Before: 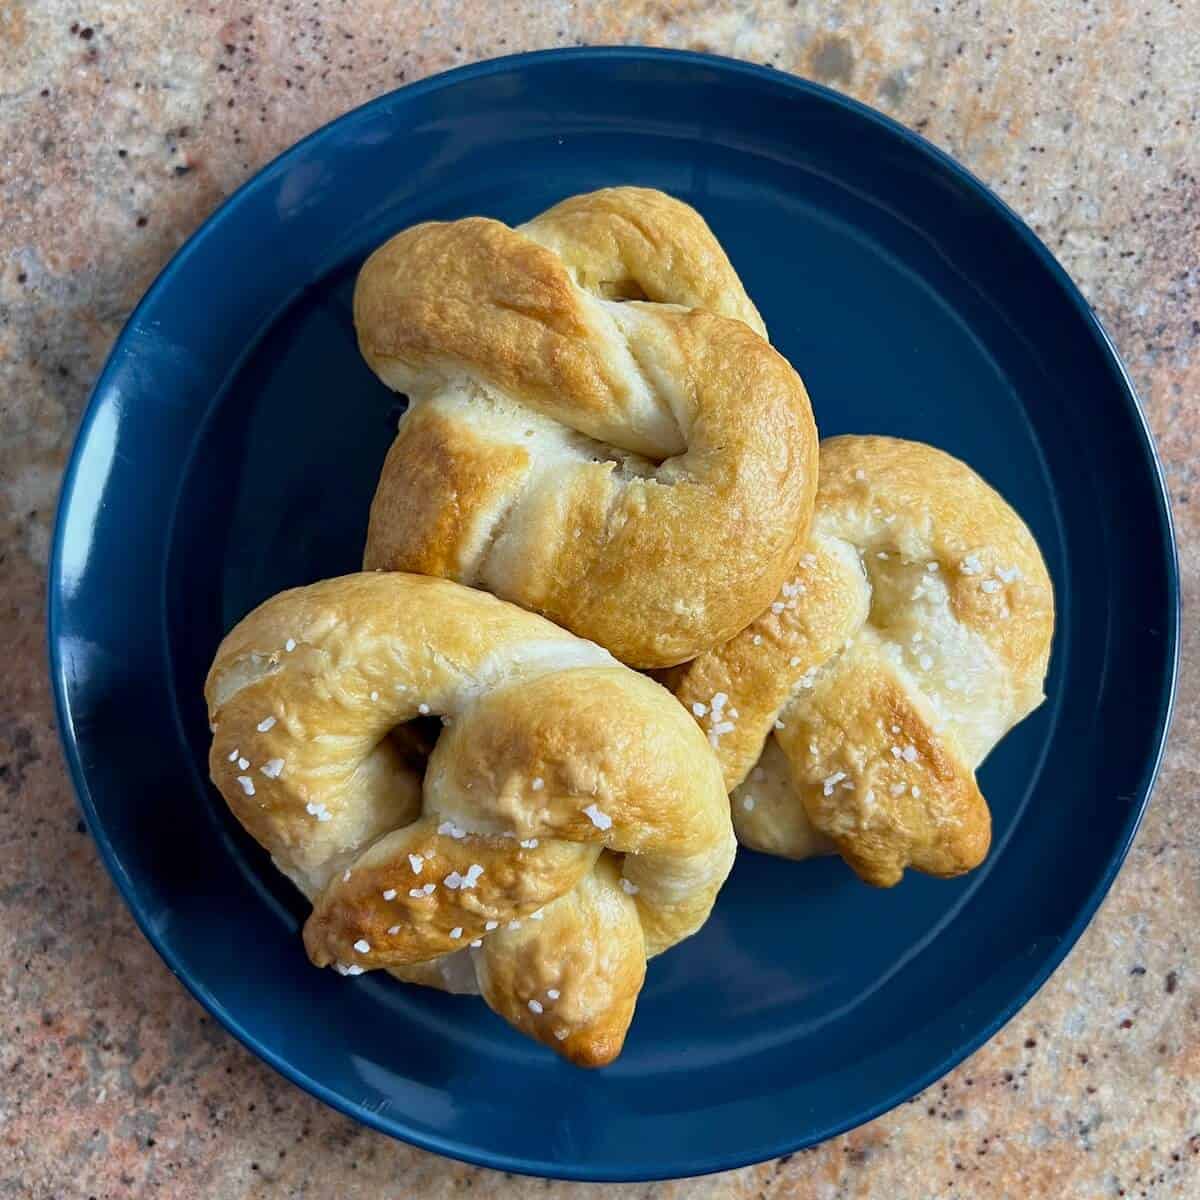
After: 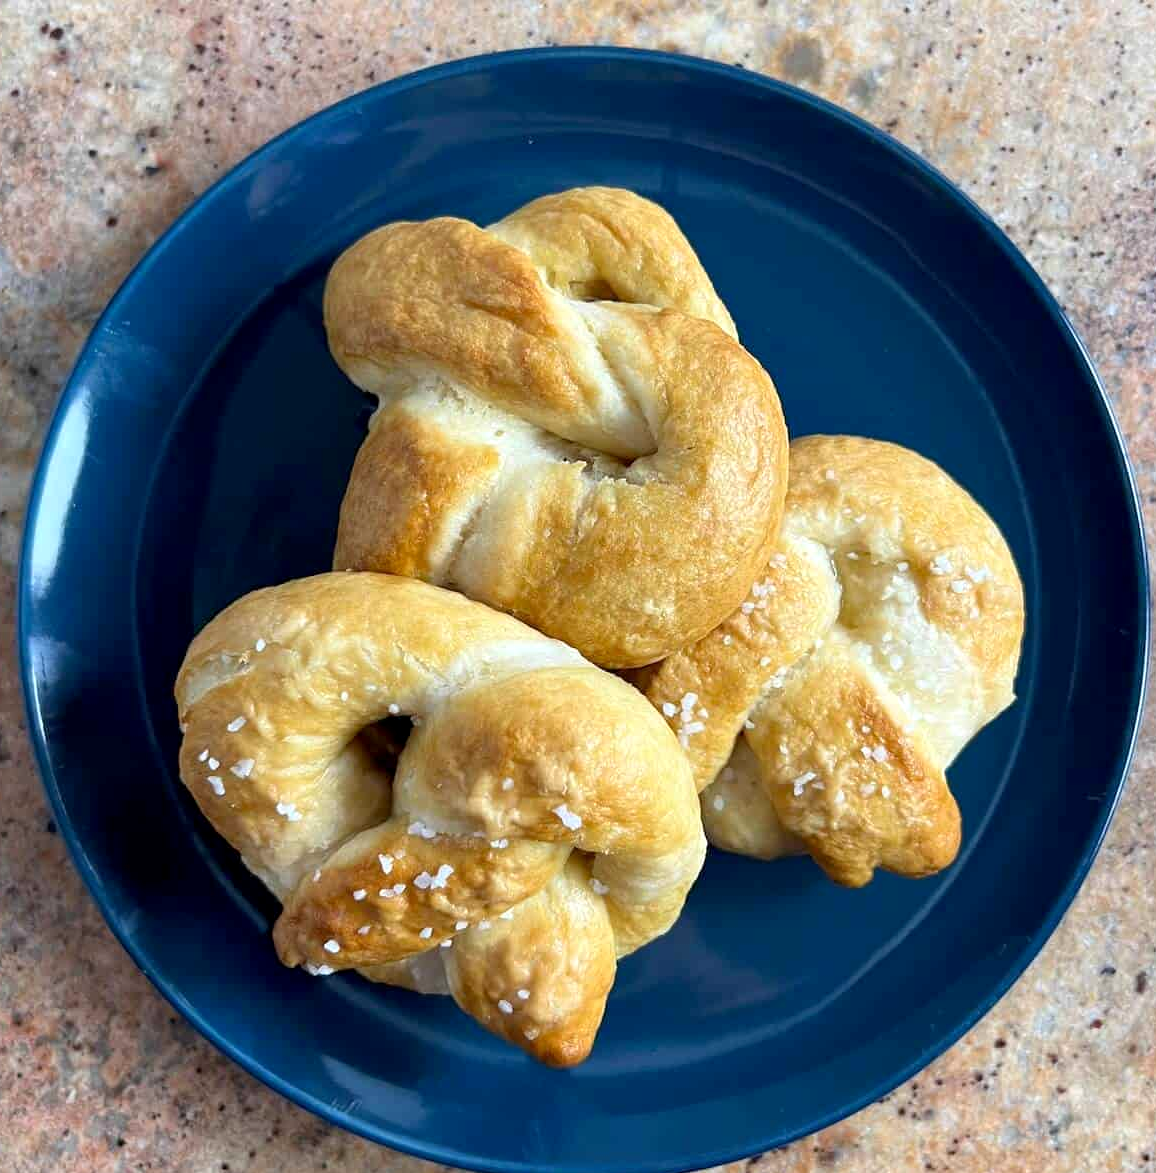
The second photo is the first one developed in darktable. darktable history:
exposure: black level correction 0.001, exposure 0.3 EV, compensate highlight preservation false
crop and rotate: left 2.536%, right 1.107%, bottom 2.246%
